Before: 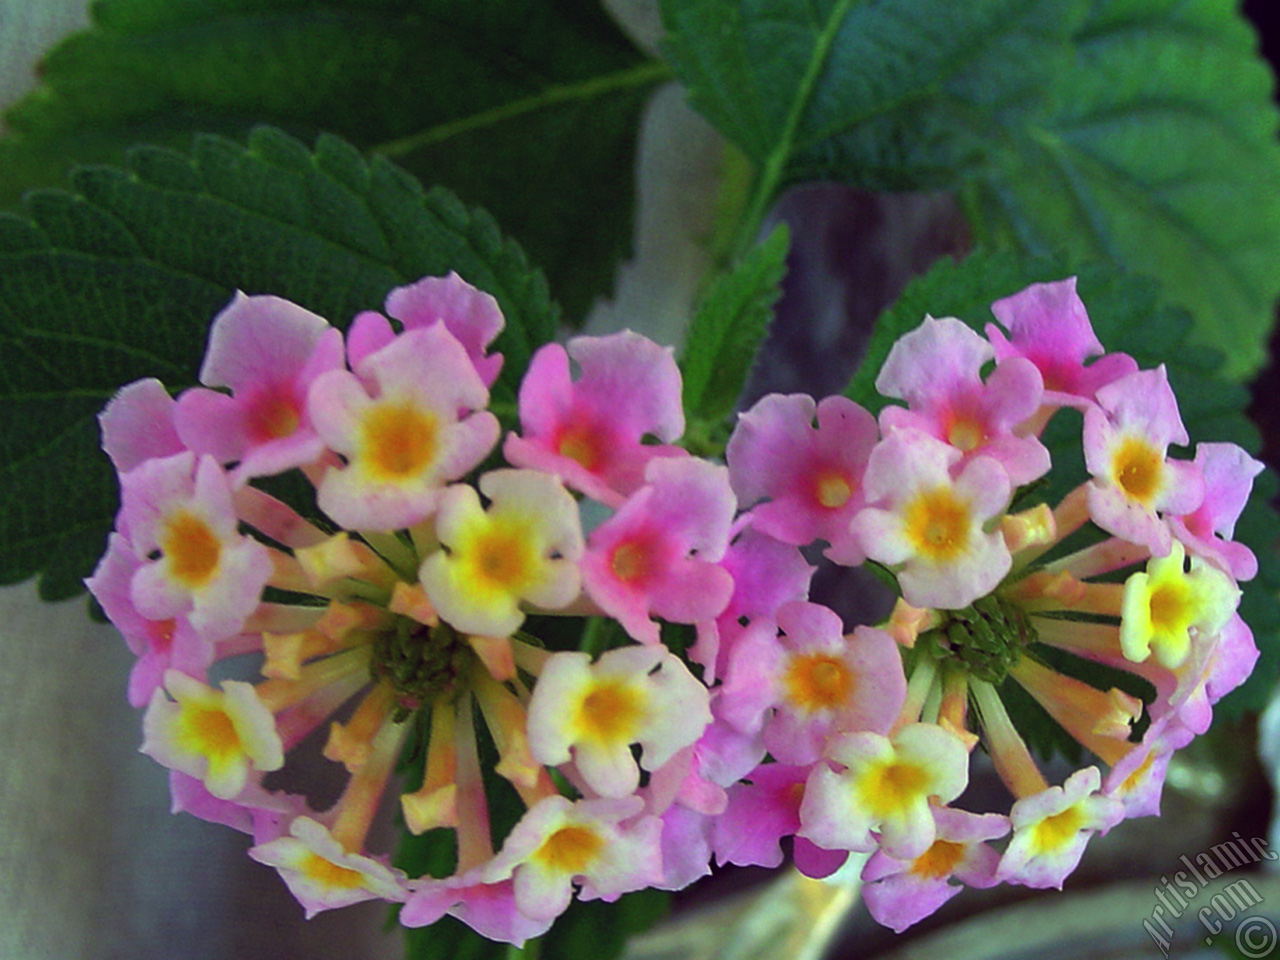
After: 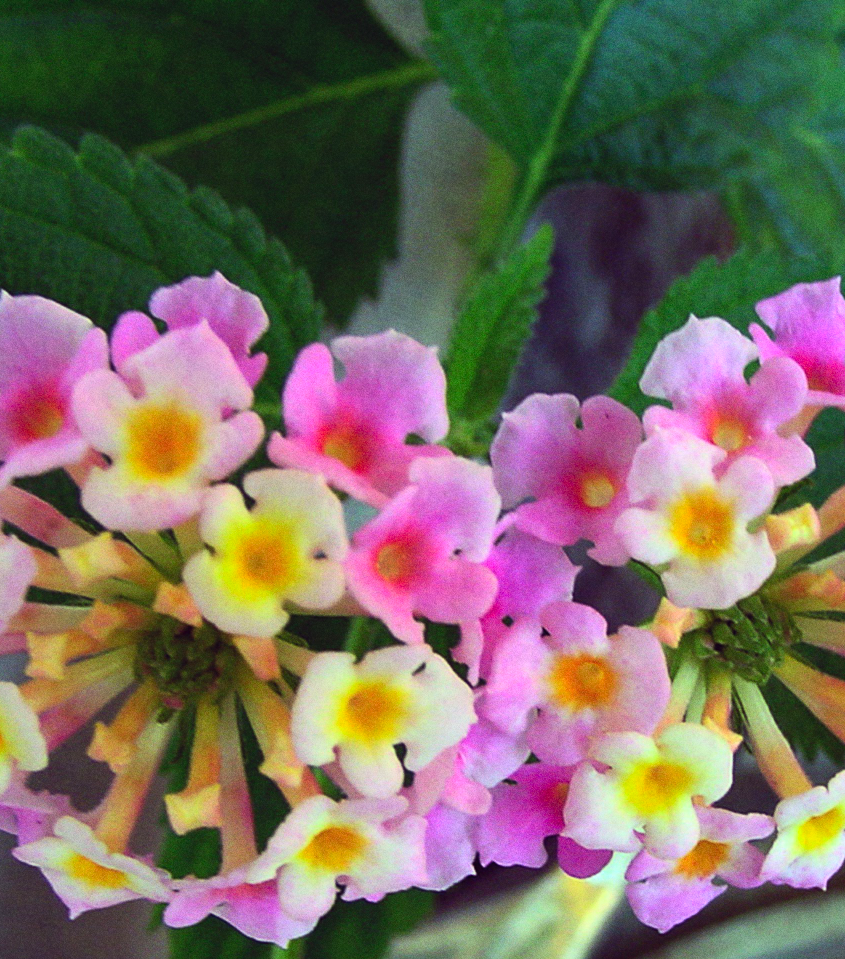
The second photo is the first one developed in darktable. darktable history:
crop and rotate: left 18.442%, right 15.508%
contrast brightness saturation: contrast 0.2, brightness 0.16, saturation 0.22
grain: coarseness 0.09 ISO
